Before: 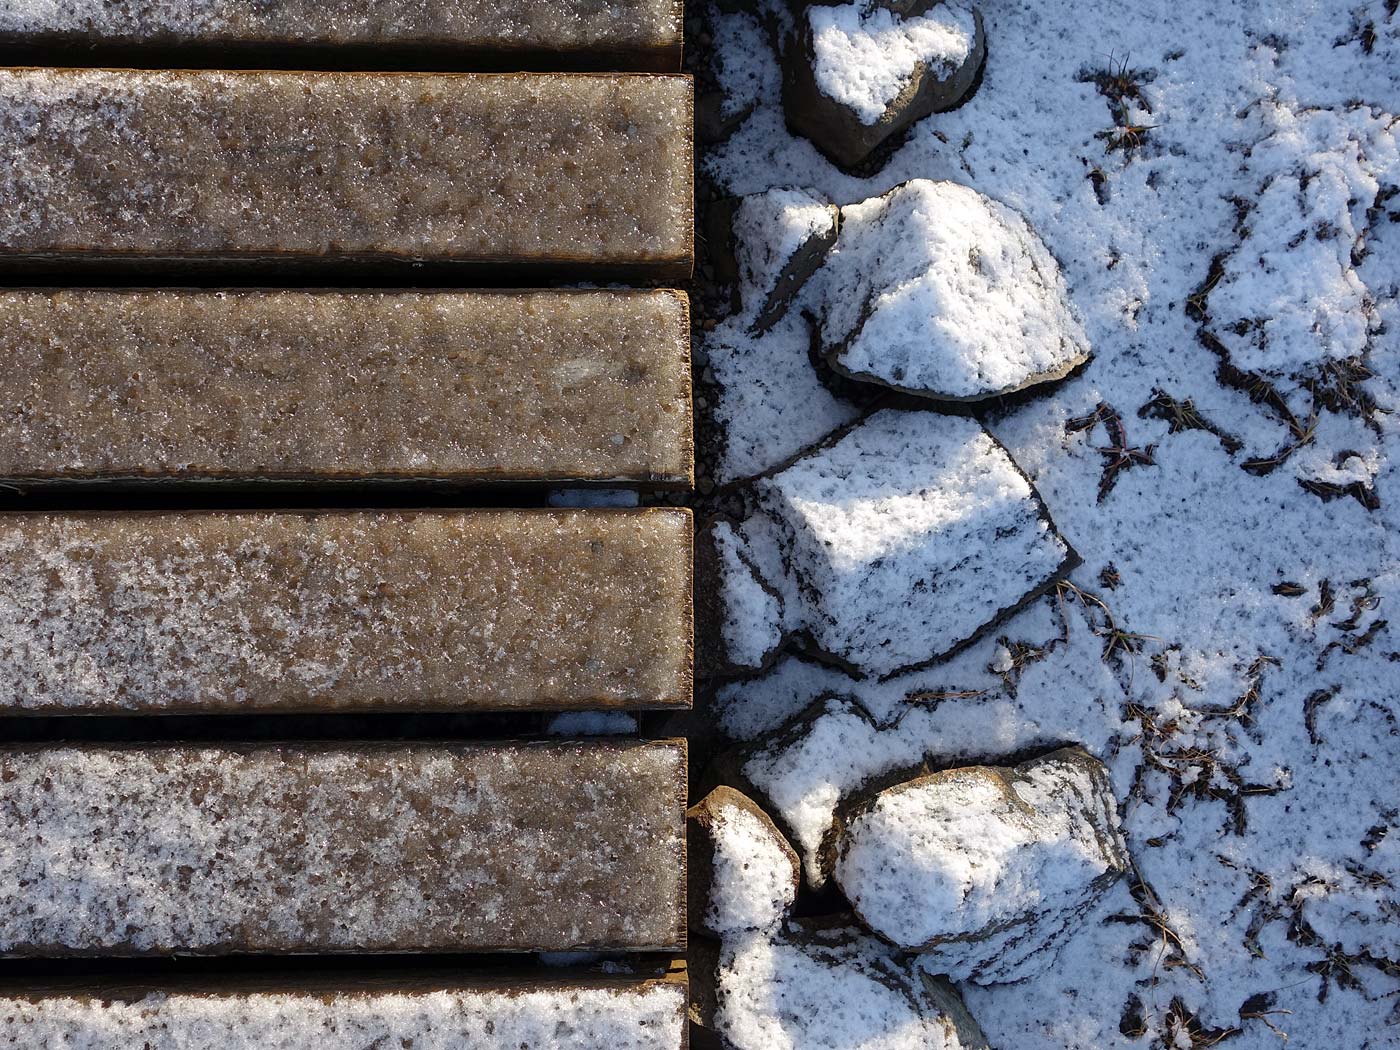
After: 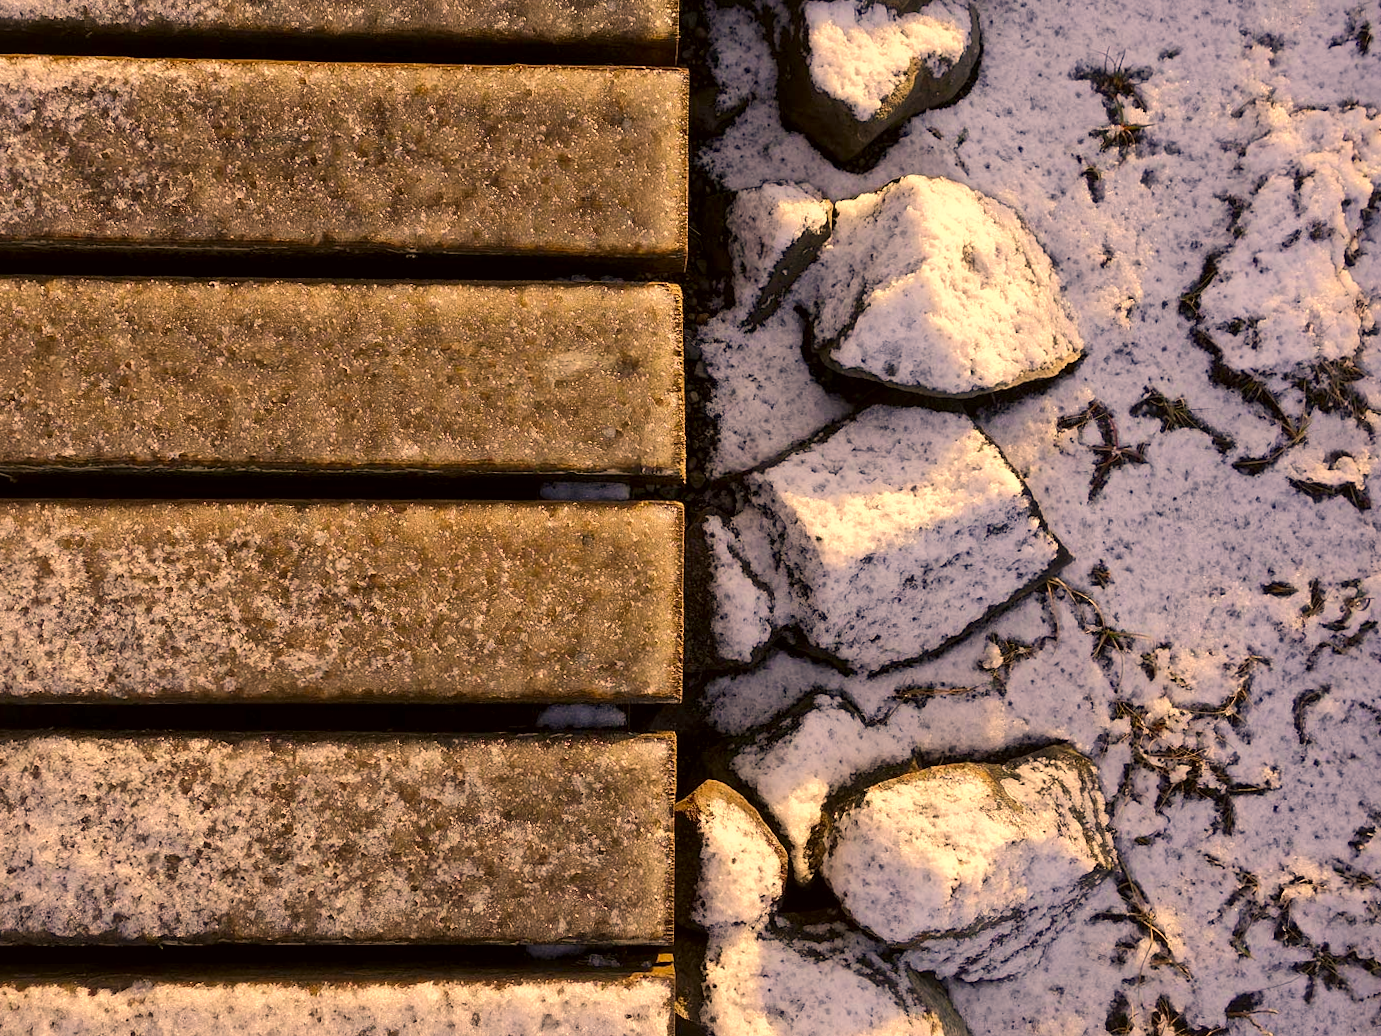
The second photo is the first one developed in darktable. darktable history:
local contrast: mode bilateral grid, contrast 19, coarseness 50, detail 144%, midtone range 0.2
base curve: curves: ch0 [(0, 0) (0.262, 0.32) (0.722, 0.705) (1, 1)]
crop and rotate: angle -0.564°
color correction: highlights a* 18.72, highlights b* 34.83, shadows a* 1.41, shadows b* 6.41, saturation 1.02
